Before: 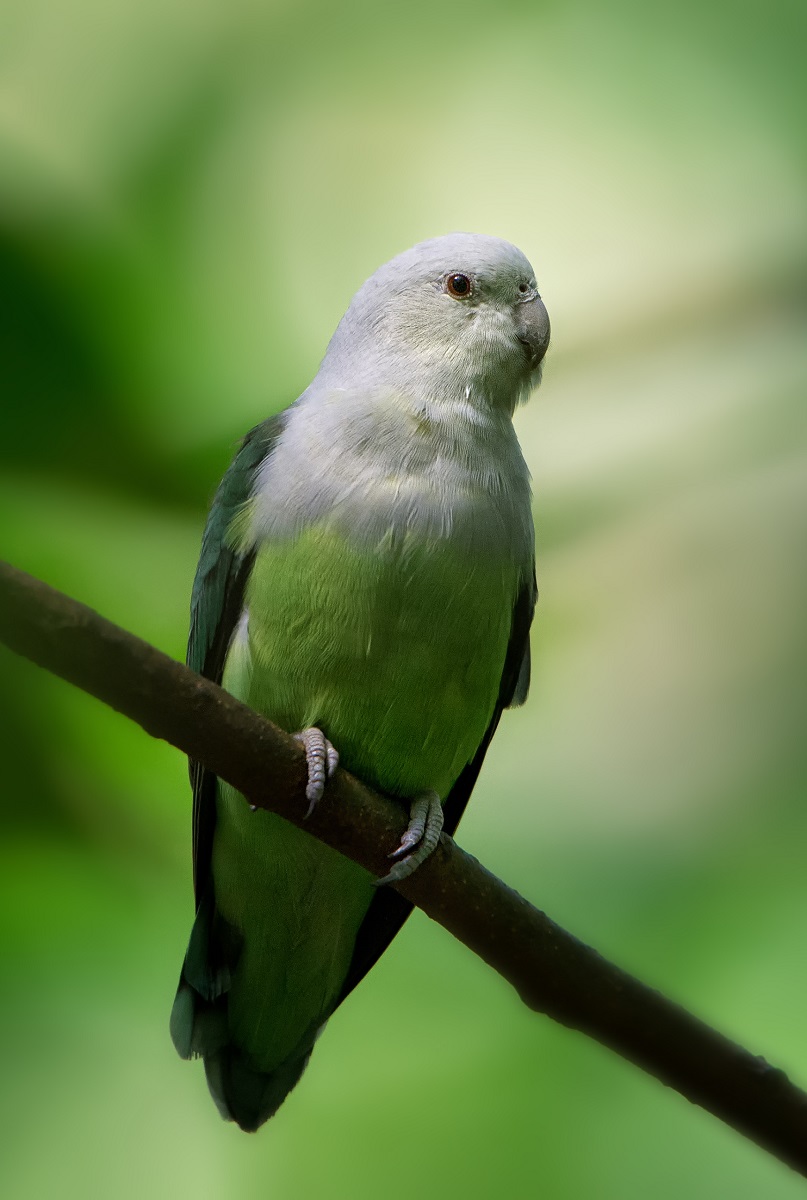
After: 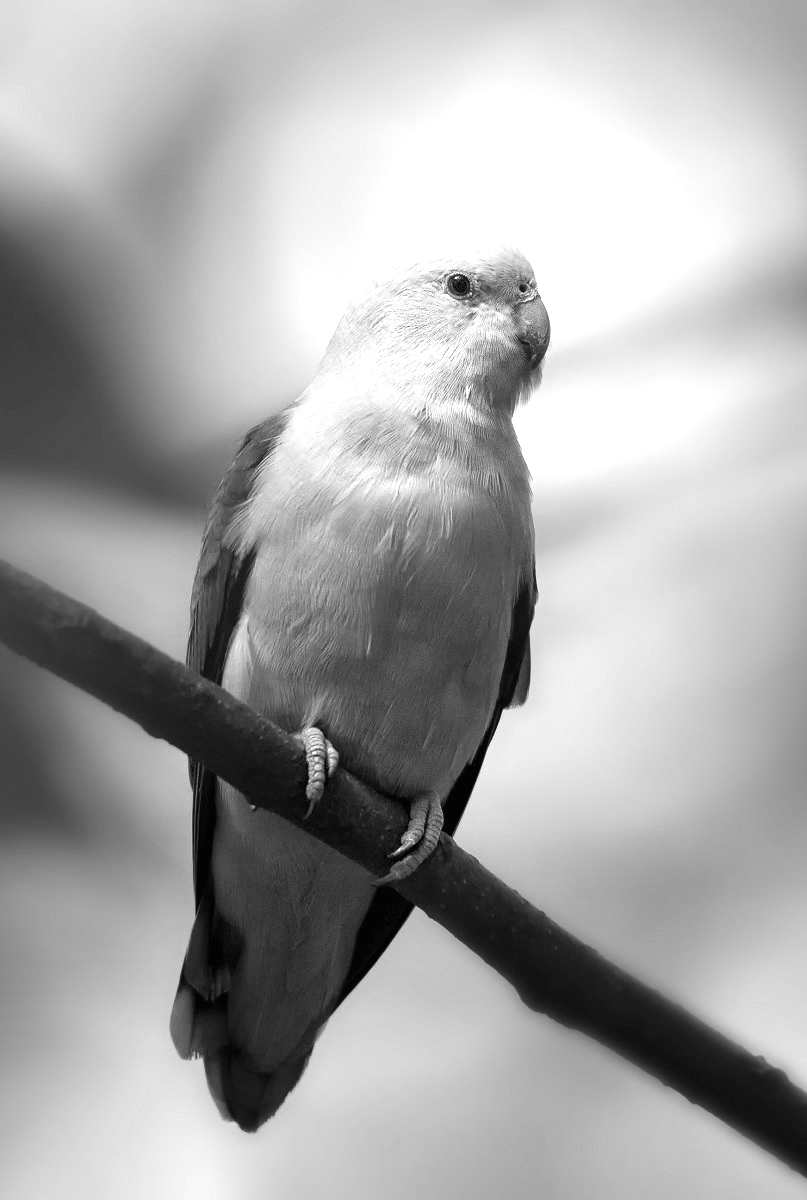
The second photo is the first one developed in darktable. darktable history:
monochrome: a -92.57, b 58.91
color balance: output saturation 110%
exposure: black level correction 0, exposure 1 EV, compensate highlight preservation false
tone equalizer: on, module defaults
